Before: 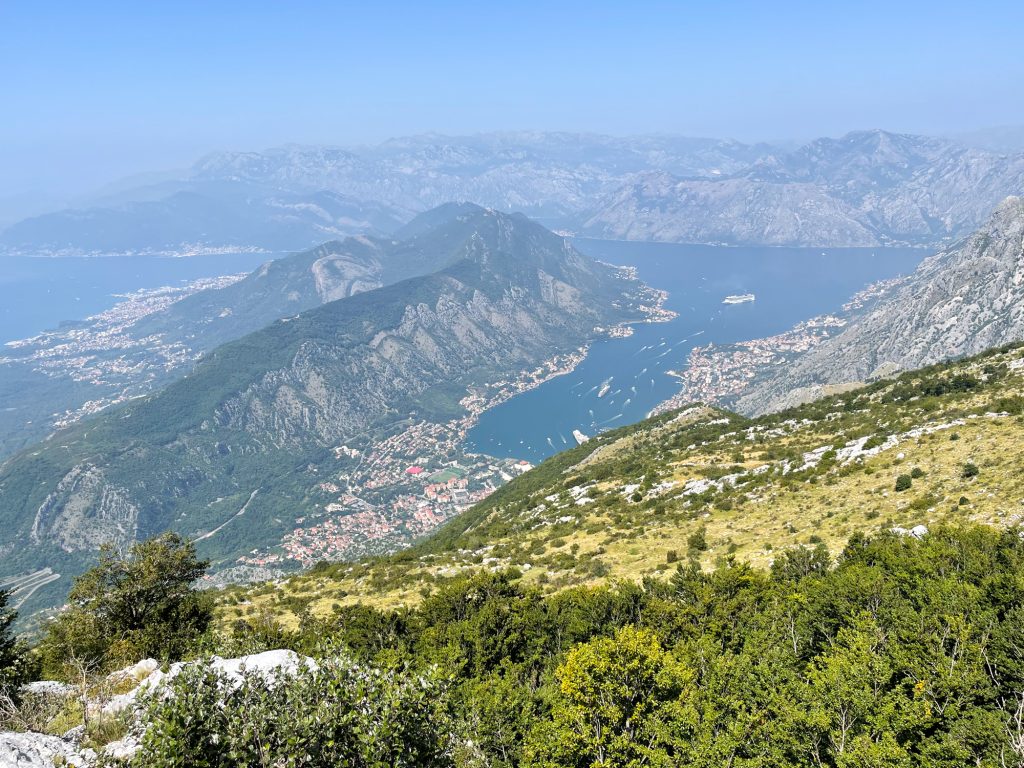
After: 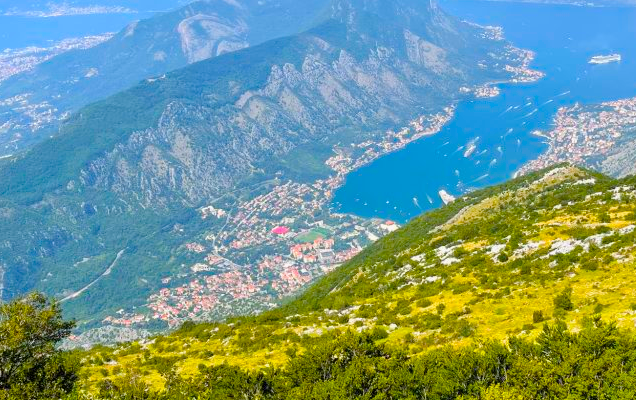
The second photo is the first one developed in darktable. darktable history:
crop: left 13.168%, top 31.254%, right 24.643%, bottom 16.087%
color balance rgb: perceptual saturation grading › global saturation 99.843%, perceptual brilliance grading › global brilliance 10.785%, contrast -19.921%
